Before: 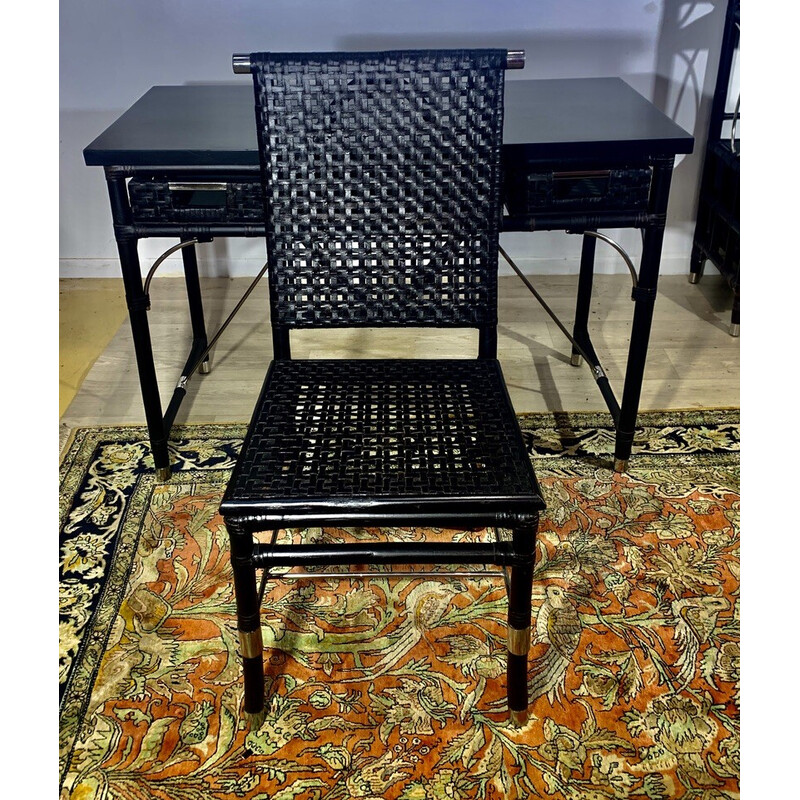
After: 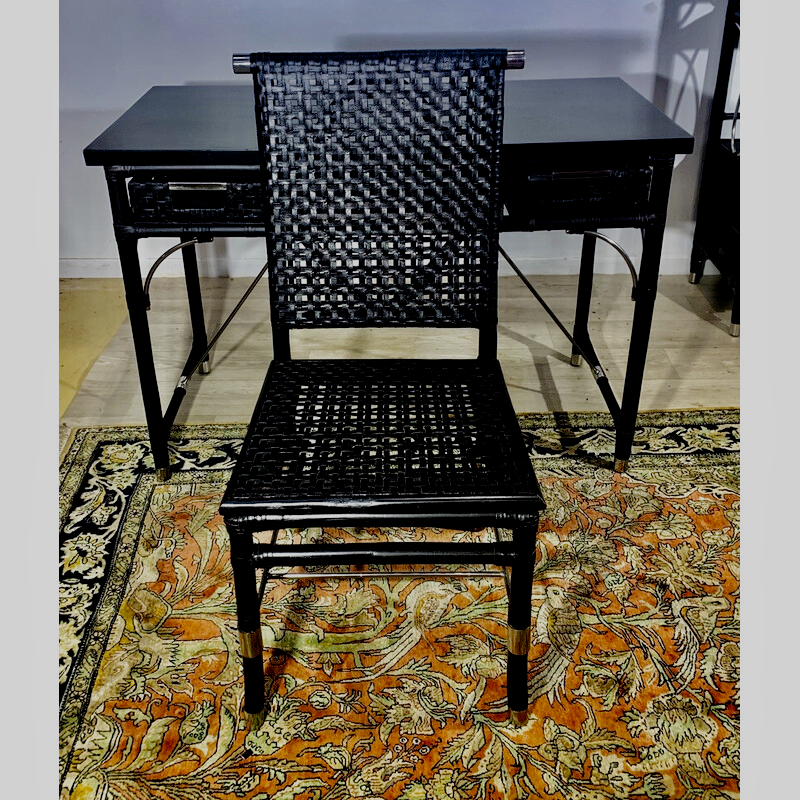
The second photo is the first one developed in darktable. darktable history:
local contrast: highlights 101%, shadows 100%, detail 119%, midtone range 0.2
filmic rgb: black relative exposure -6.91 EV, white relative exposure 5.63 EV, threshold 5.97 EV, hardness 2.84, add noise in highlights 0.001, preserve chrominance no, color science v3 (2019), use custom middle-gray values true, iterations of high-quality reconstruction 0, contrast in highlights soft, enable highlight reconstruction true
